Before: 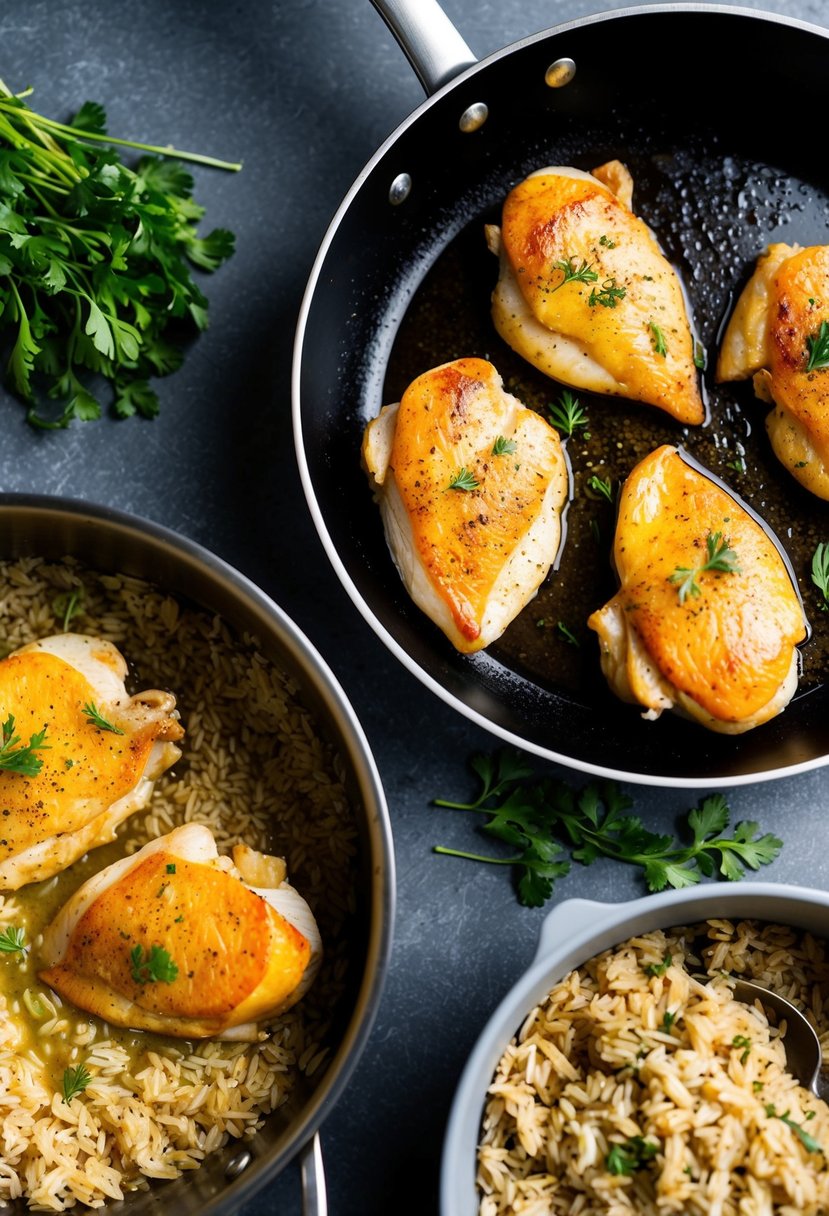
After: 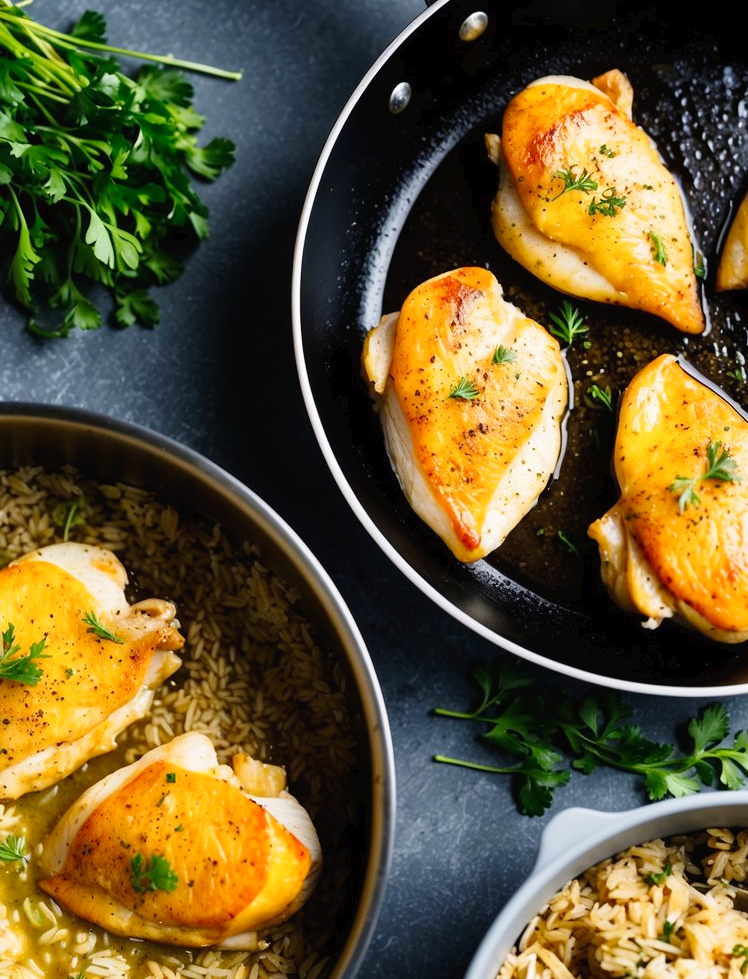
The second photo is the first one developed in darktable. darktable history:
crop: top 7.49%, right 9.717%, bottom 11.943%
tone curve: curves: ch0 [(0, 0) (0.003, 0.019) (0.011, 0.019) (0.025, 0.026) (0.044, 0.043) (0.069, 0.066) (0.1, 0.095) (0.136, 0.133) (0.177, 0.181) (0.224, 0.233) (0.277, 0.302) (0.335, 0.375) (0.399, 0.452) (0.468, 0.532) (0.543, 0.609) (0.623, 0.695) (0.709, 0.775) (0.801, 0.865) (0.898, 0.932) (1, 1)], preserve colors none
